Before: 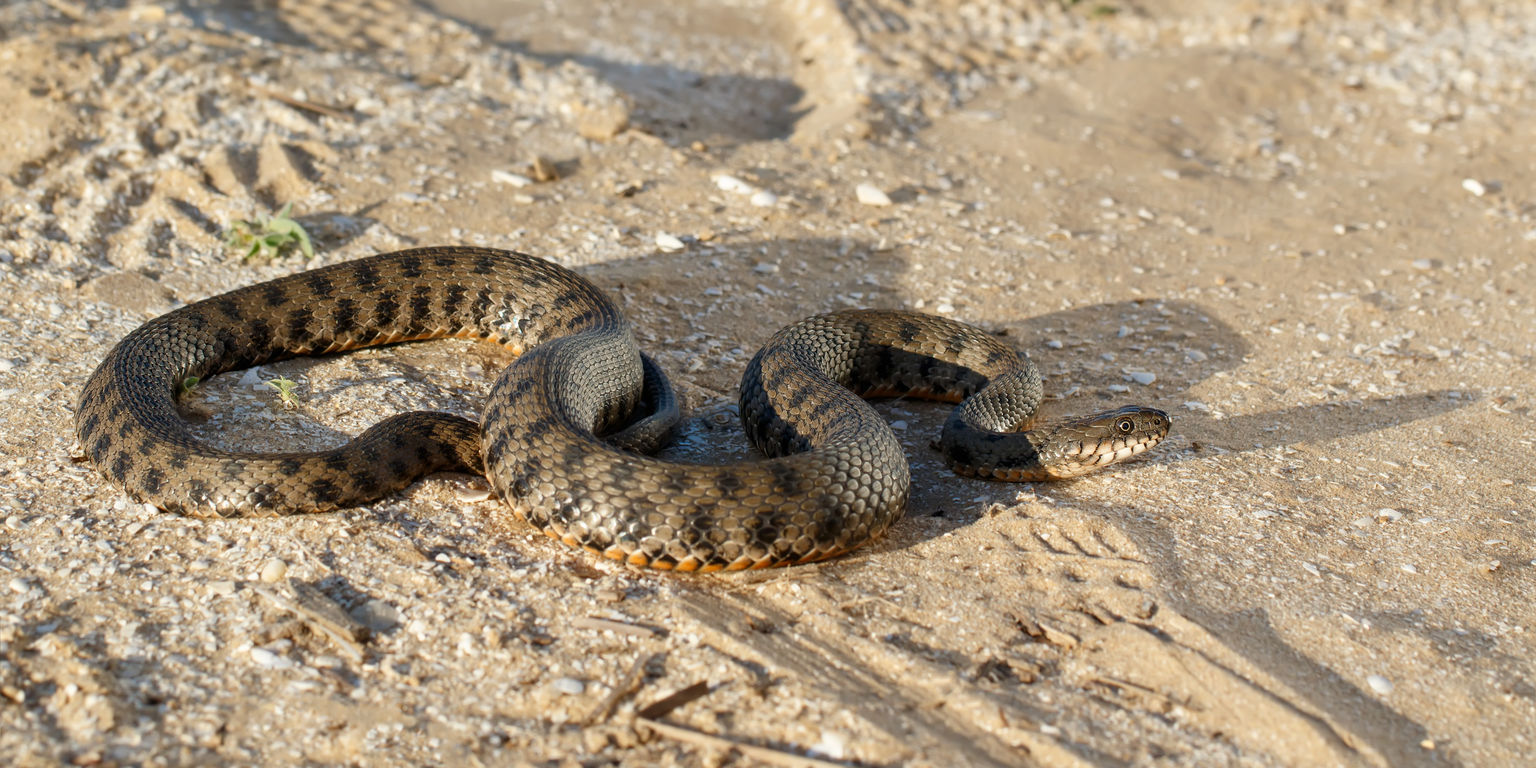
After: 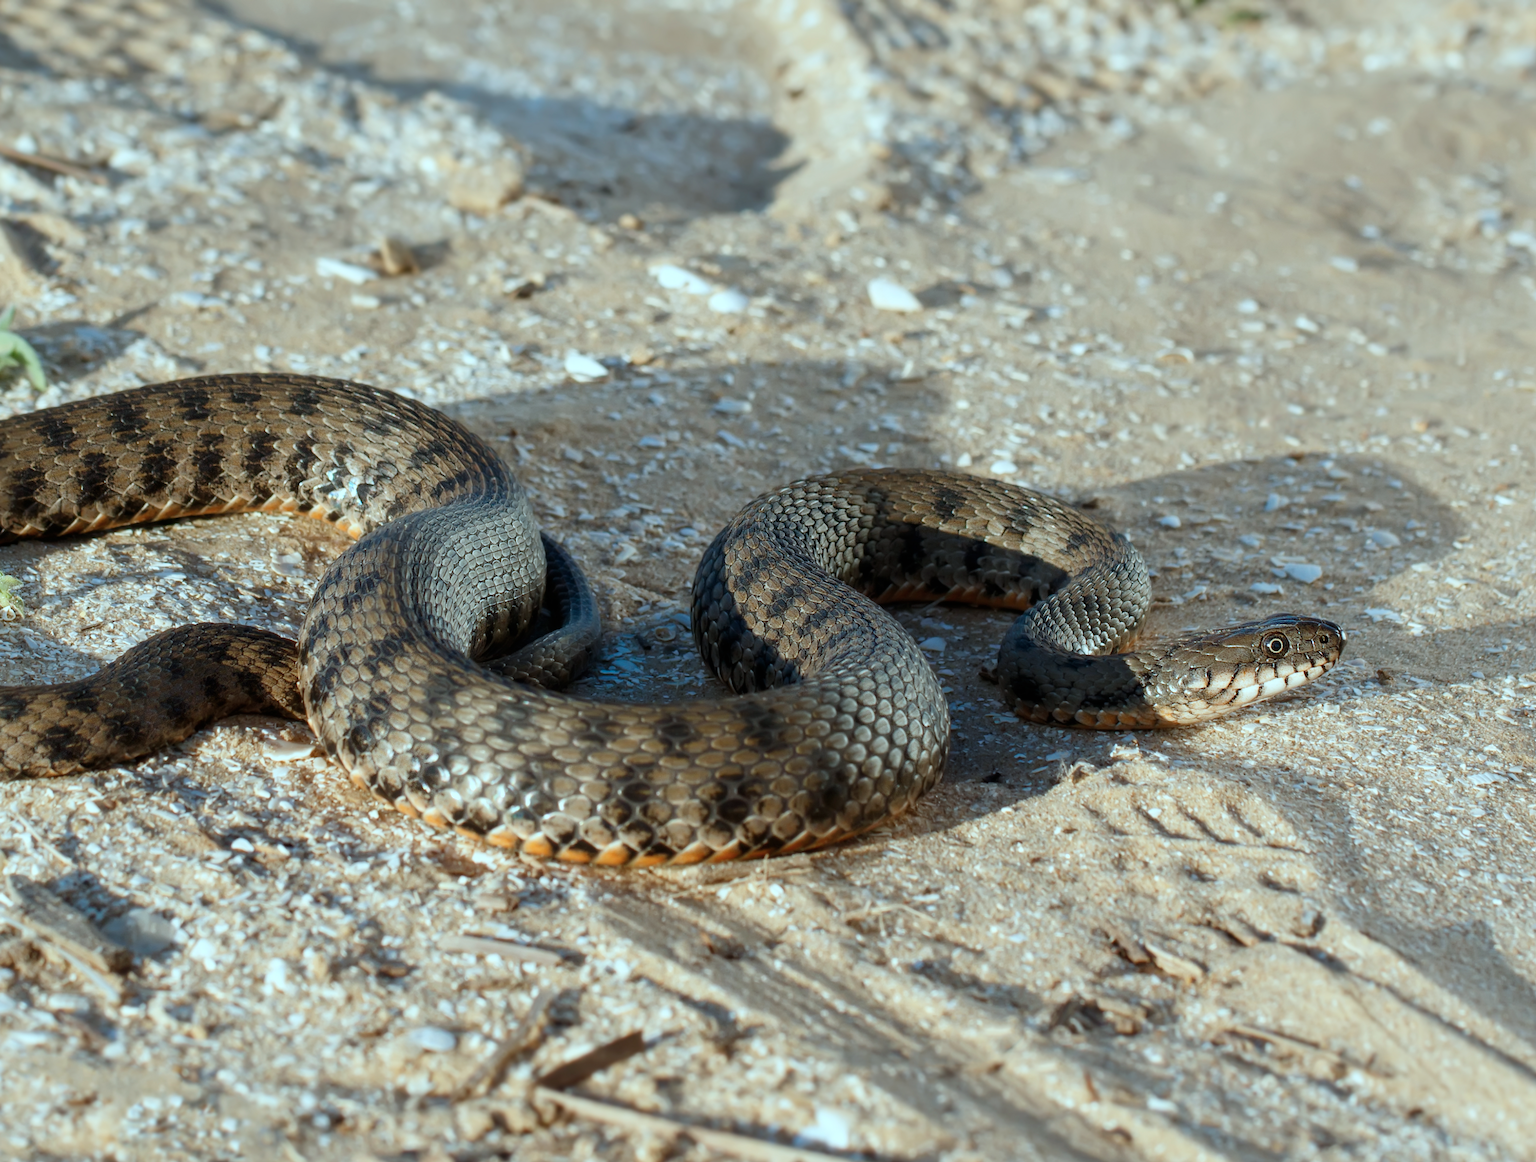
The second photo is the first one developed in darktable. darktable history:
color correction: highlights a* -11.71, highlights b* -15.58
crop and rotate: left 18.442%, right 15.508%
